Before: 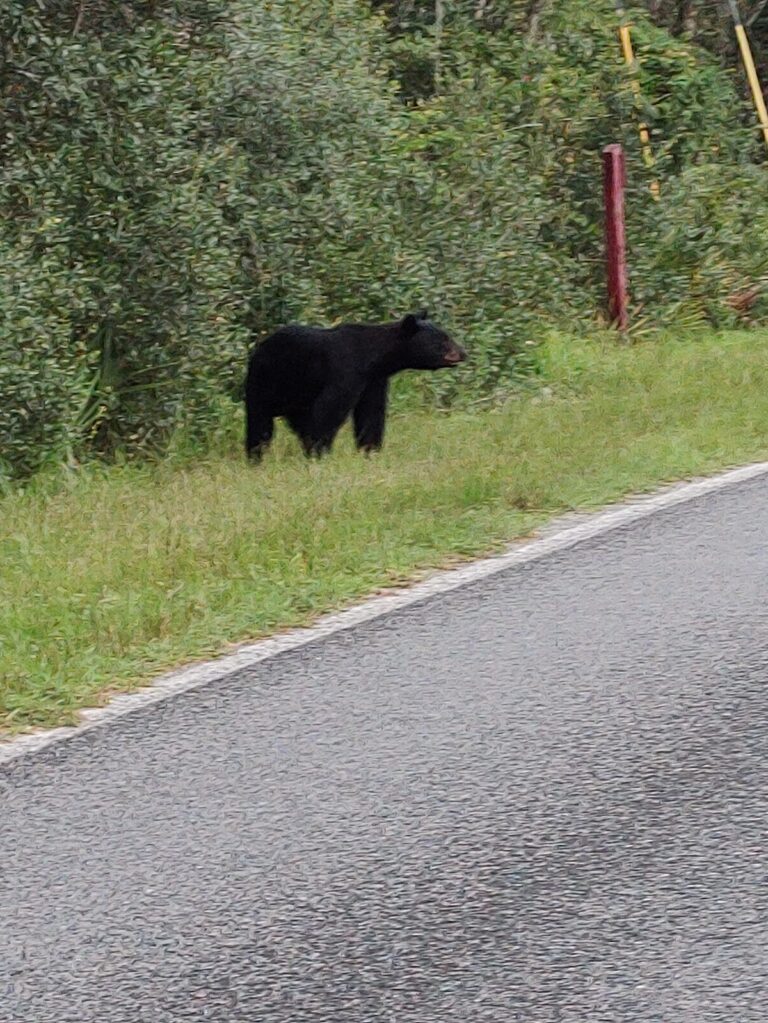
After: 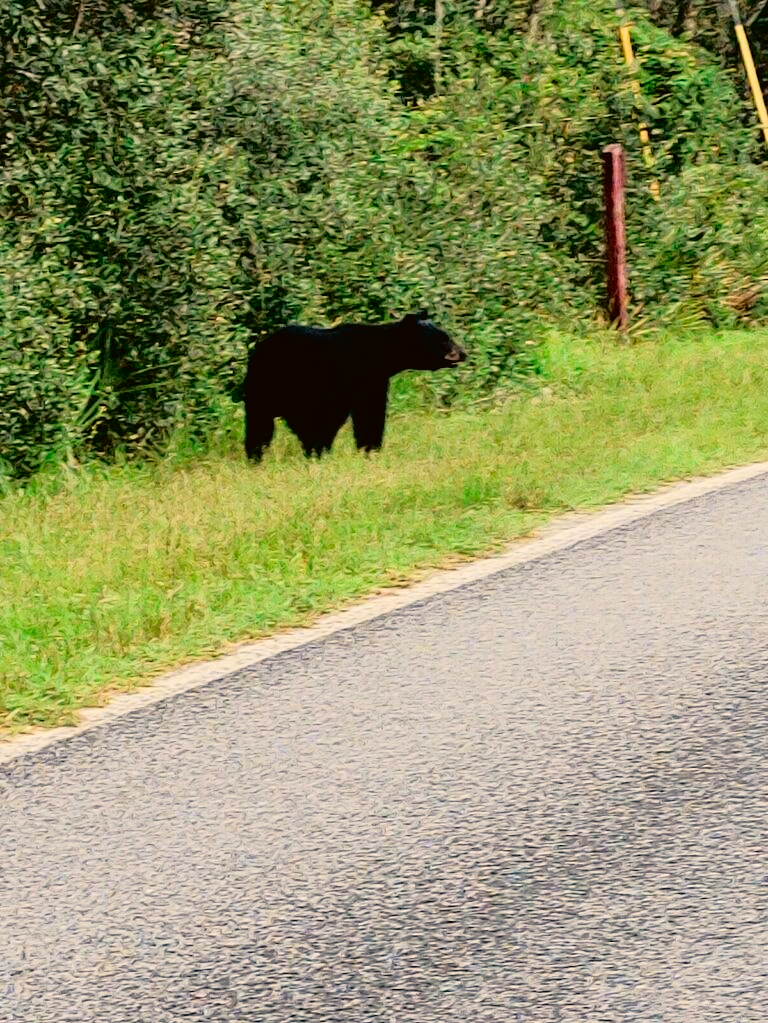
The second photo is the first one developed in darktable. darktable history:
filmic rgb: black relative exposure -8.03 EV, white relative exposure 4.05 EV, threshold 5.97 EV, hardness 4.1, latitude 49.76%, contrast 1.101, iterations of high-quality reconstruction 0, enable highlight reconstruction true
color balance rgb: highlights gain › chroma 3.075%, highlights gain › hue 78.83°, global offset › luminance -0.35%, global offset › chroma 0.118%, global offset › hue 162.61°, perceptual saturation grading › global saturation 1.279%, perceptual saturation grading › highlights -1.099%, perceptual saturation grading › mid-tones 3.734%, perceptual saturation grading › shadows 7.254%, global vibrance 20%
tone curve: curves: ch0 [(0, 0.015) (0.091, 0.055) (0.184, 0.159) (0.304, 0.382) (0.492, 0.579) (0.628, 0.755) (0.832, 0.932) (0.984, 0.963)]; ch1 [(0, 0) (0.34, 0.235) (0.493, 0.5) (0.554, 0.56) (0.764, 0.815) (1, 1)]; ch2 [(0, 0) (0.44, 0.458) (0.476, 0.477) (0.542, 0.586) (0.674, 0.724) (1, 1)], color space Lab, independent channels, preserve colors none
